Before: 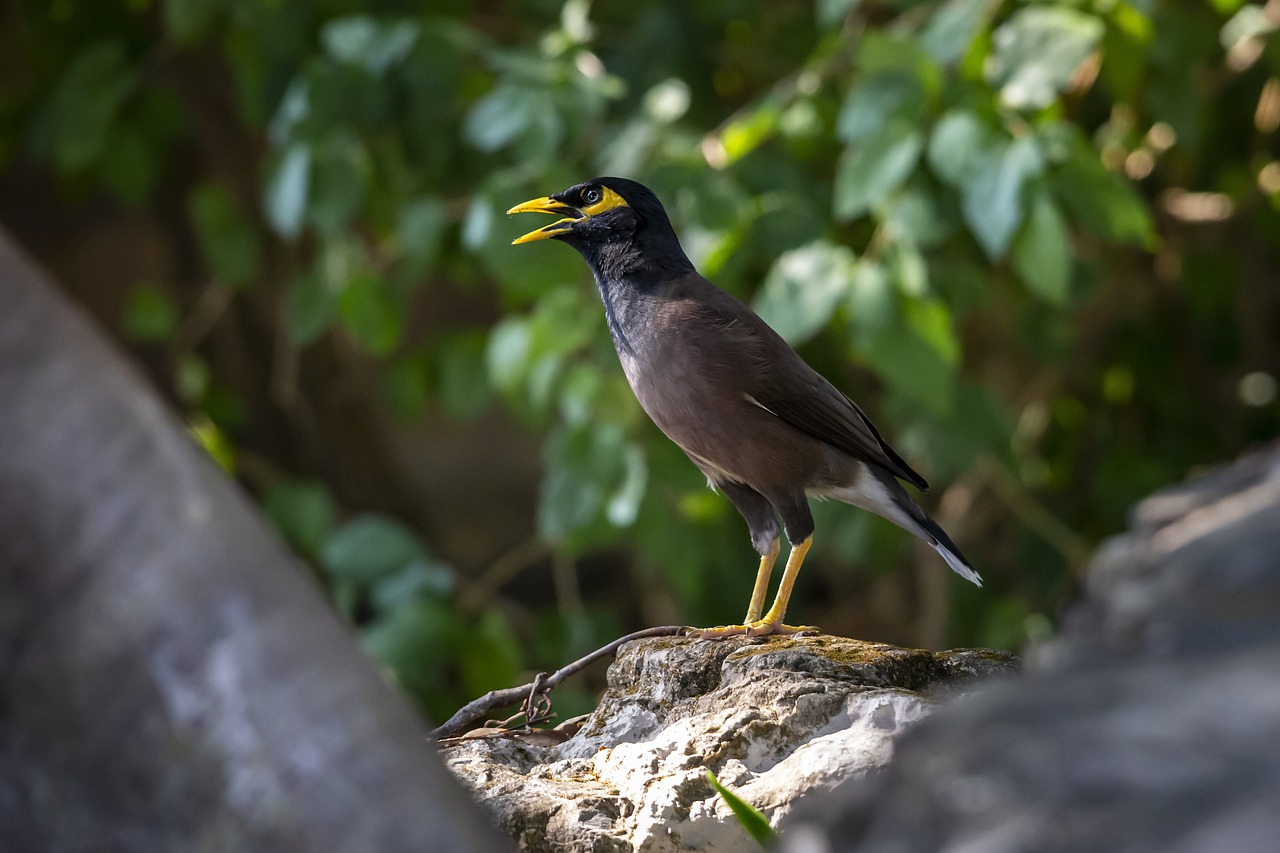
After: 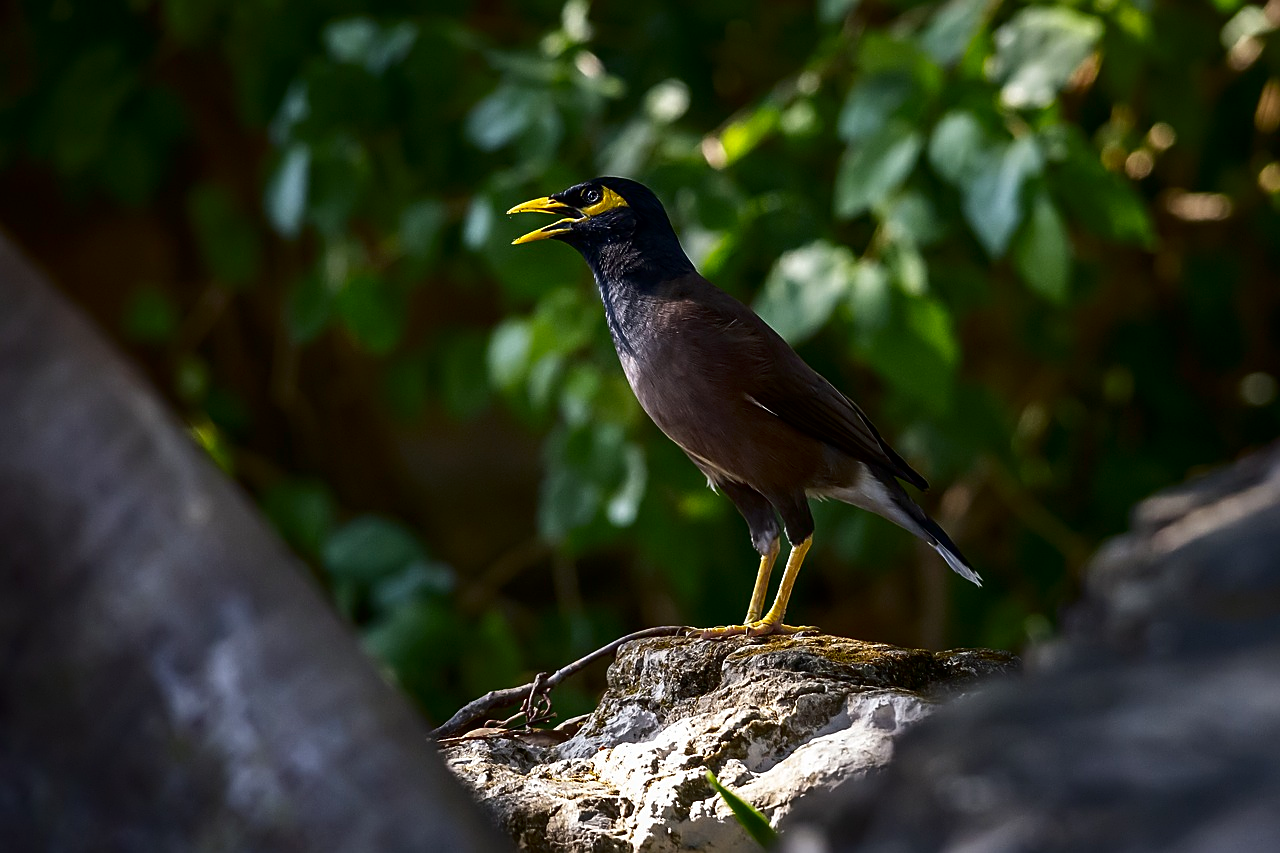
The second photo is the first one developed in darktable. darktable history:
sharpen: on, module defaults
contrast brightness saturation: contrast 0.126, brightness -0.227, saturation 0.147
